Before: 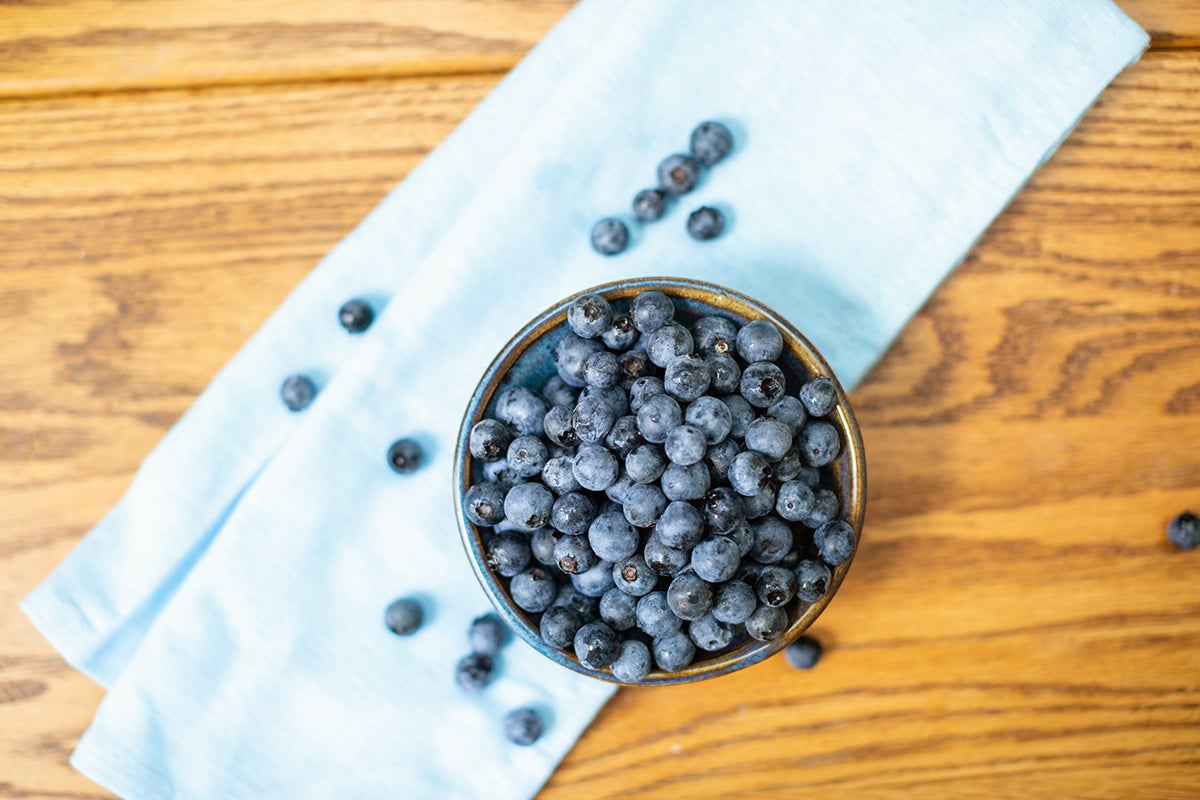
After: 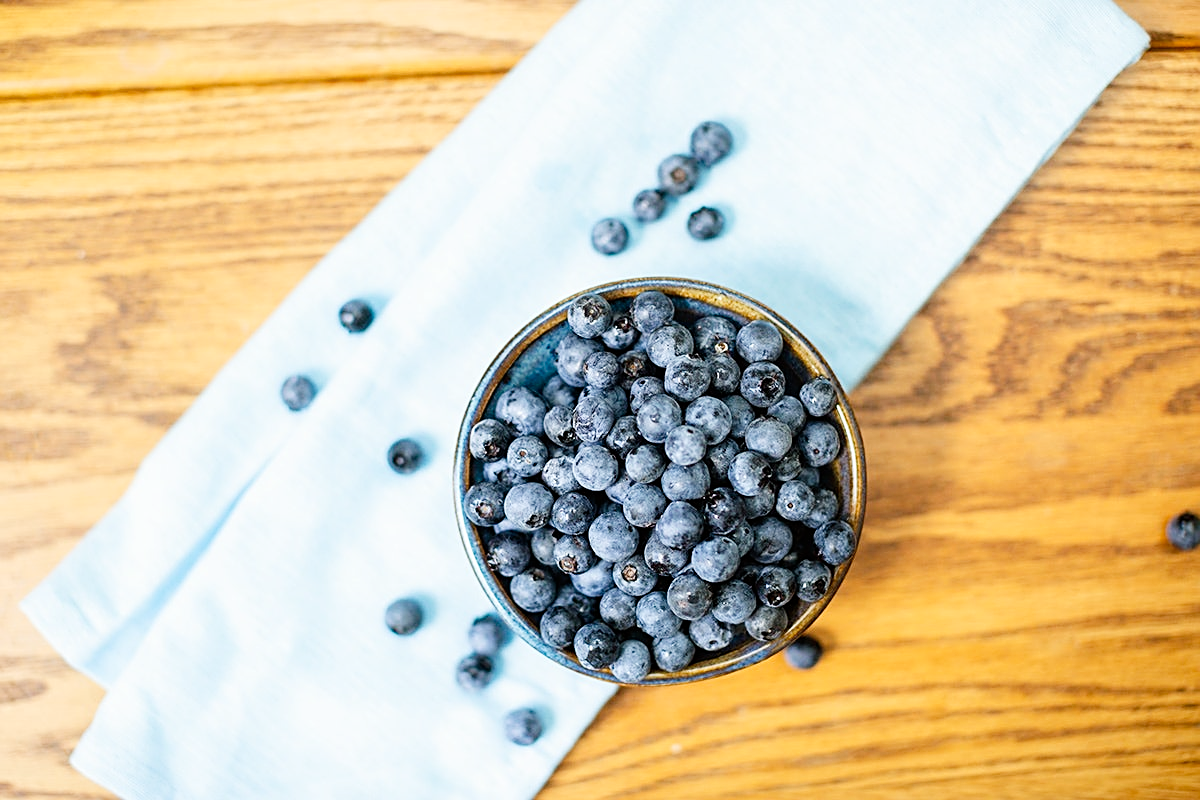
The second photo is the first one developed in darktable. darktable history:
sharpen: on, module defaults
tone curve: curves: ch0 [(0, 0) (0.004, 0.001) (0.133, 0.112) (0.325, 0.362) (0.832, 0.893) (1, 1)], preserve colors none
